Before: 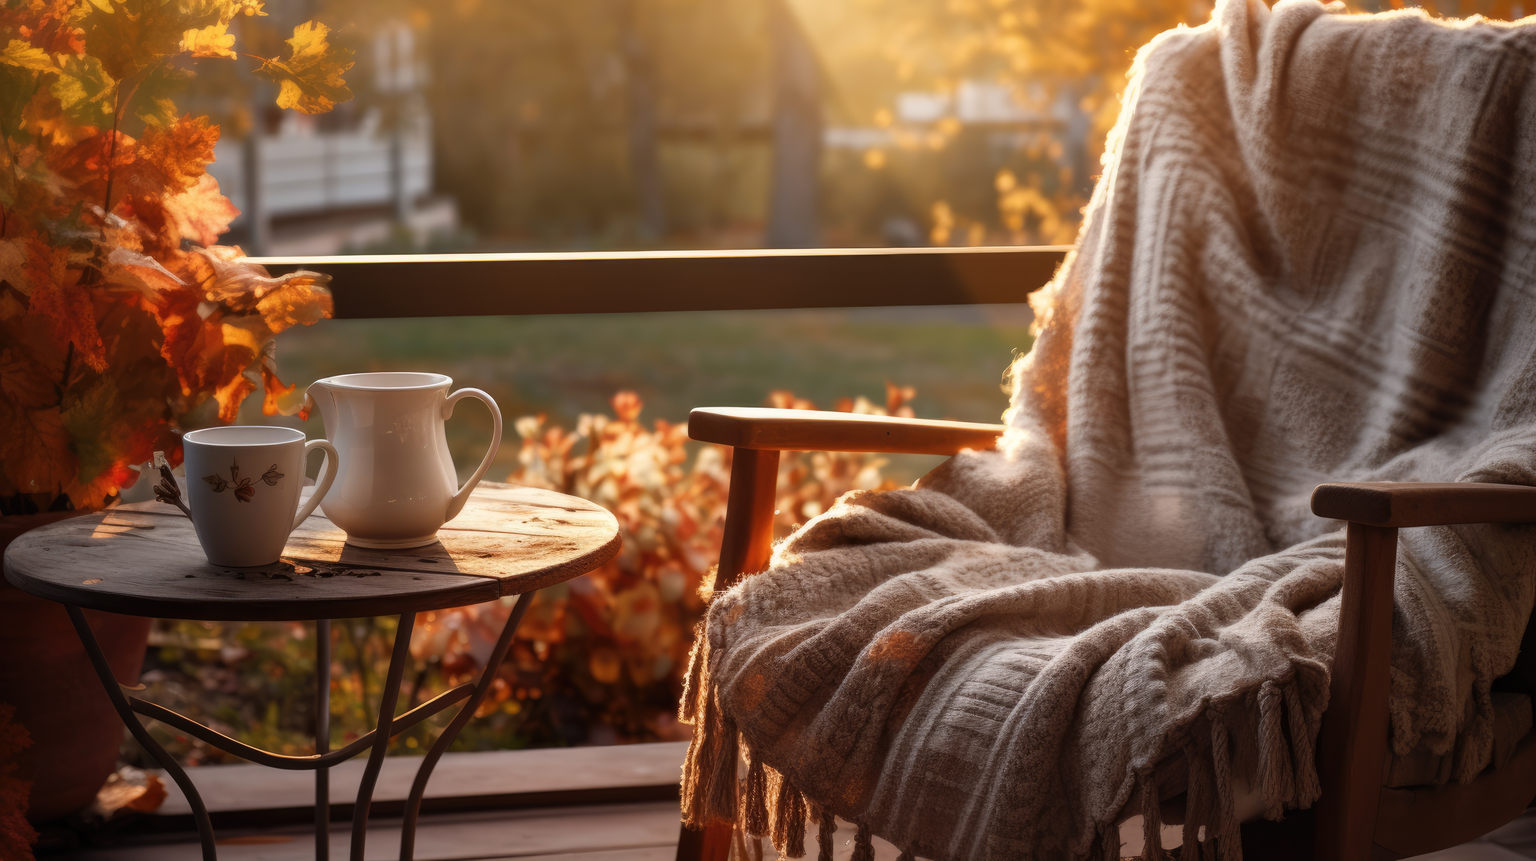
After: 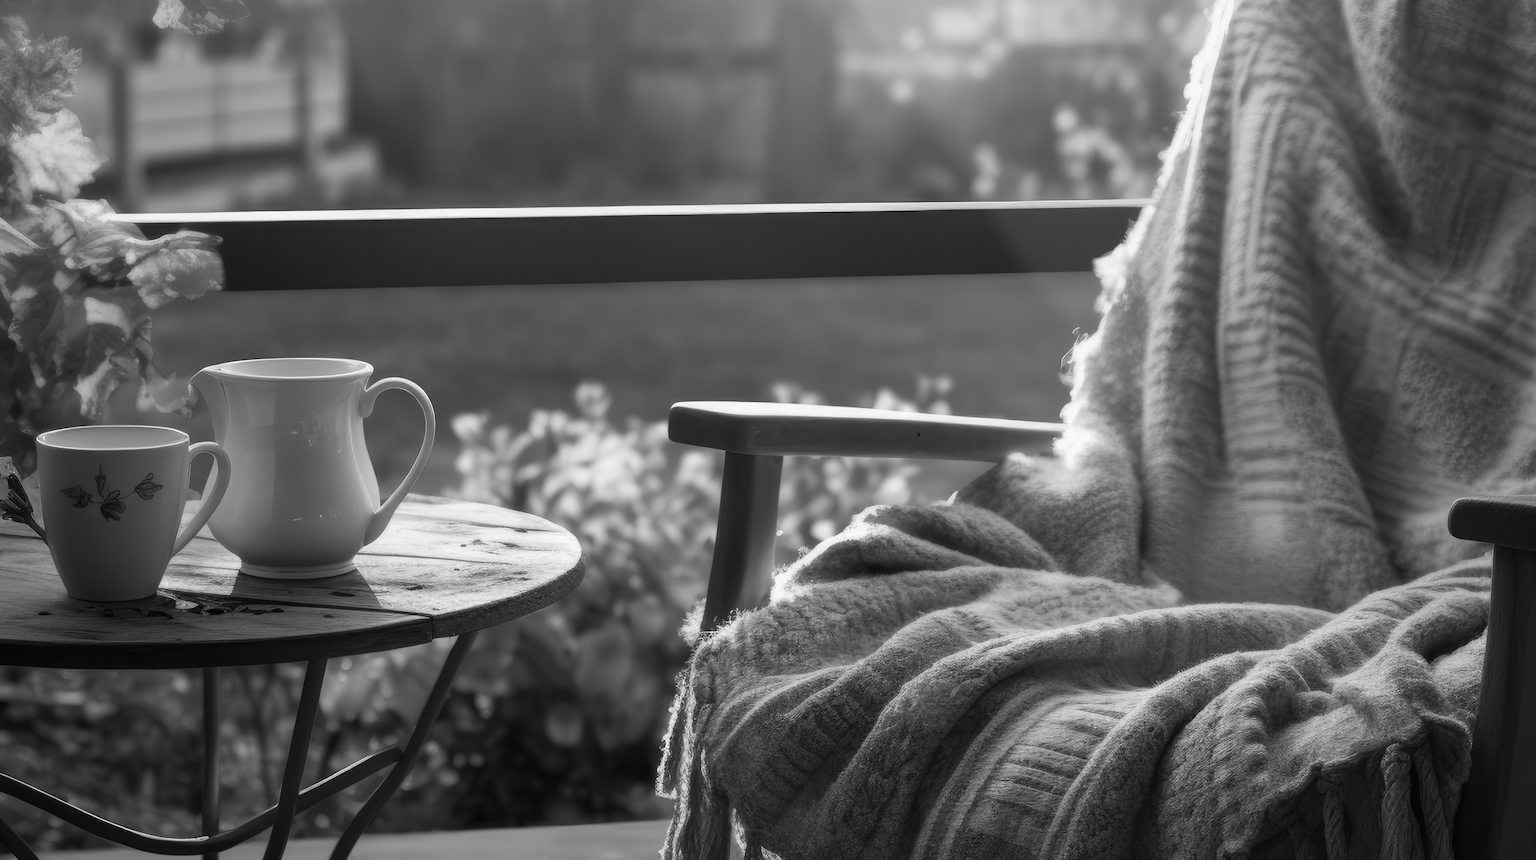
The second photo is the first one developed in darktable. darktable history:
vignetting: fall-off start 116.67%, fall-off radius 59.26%, brightness -0.31, saturation -0.056
monochrome: a 32, b 64, size 2.3
crop and rotate: left 10.071%, top 10.071%, right 10.02%, bottom 10.02%
